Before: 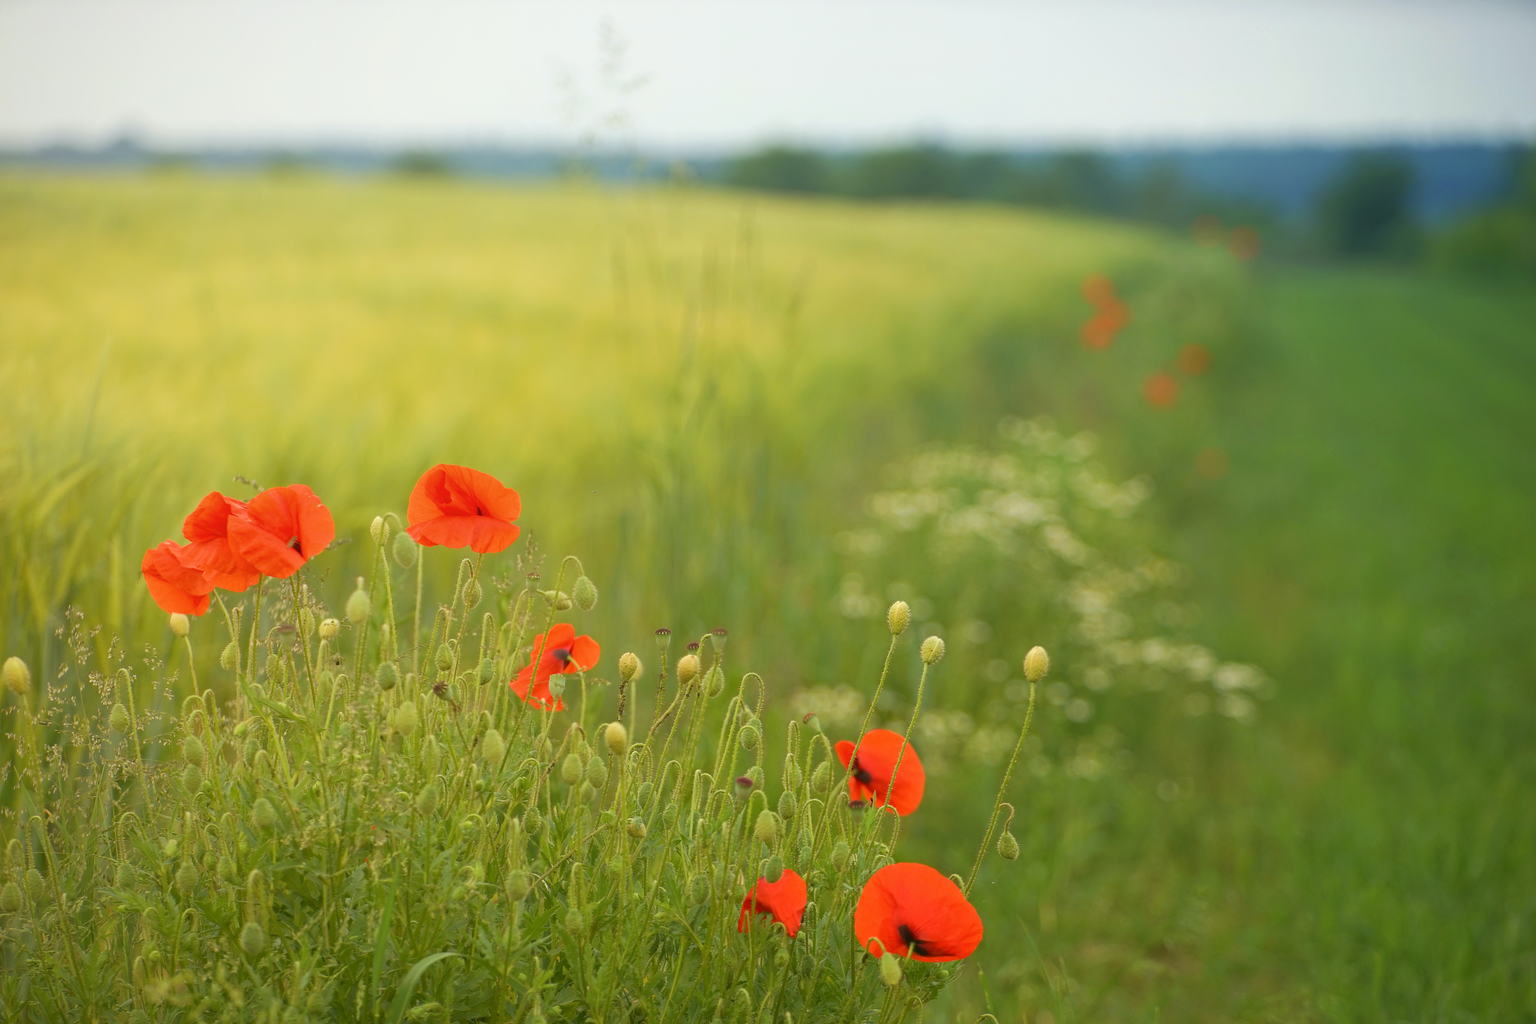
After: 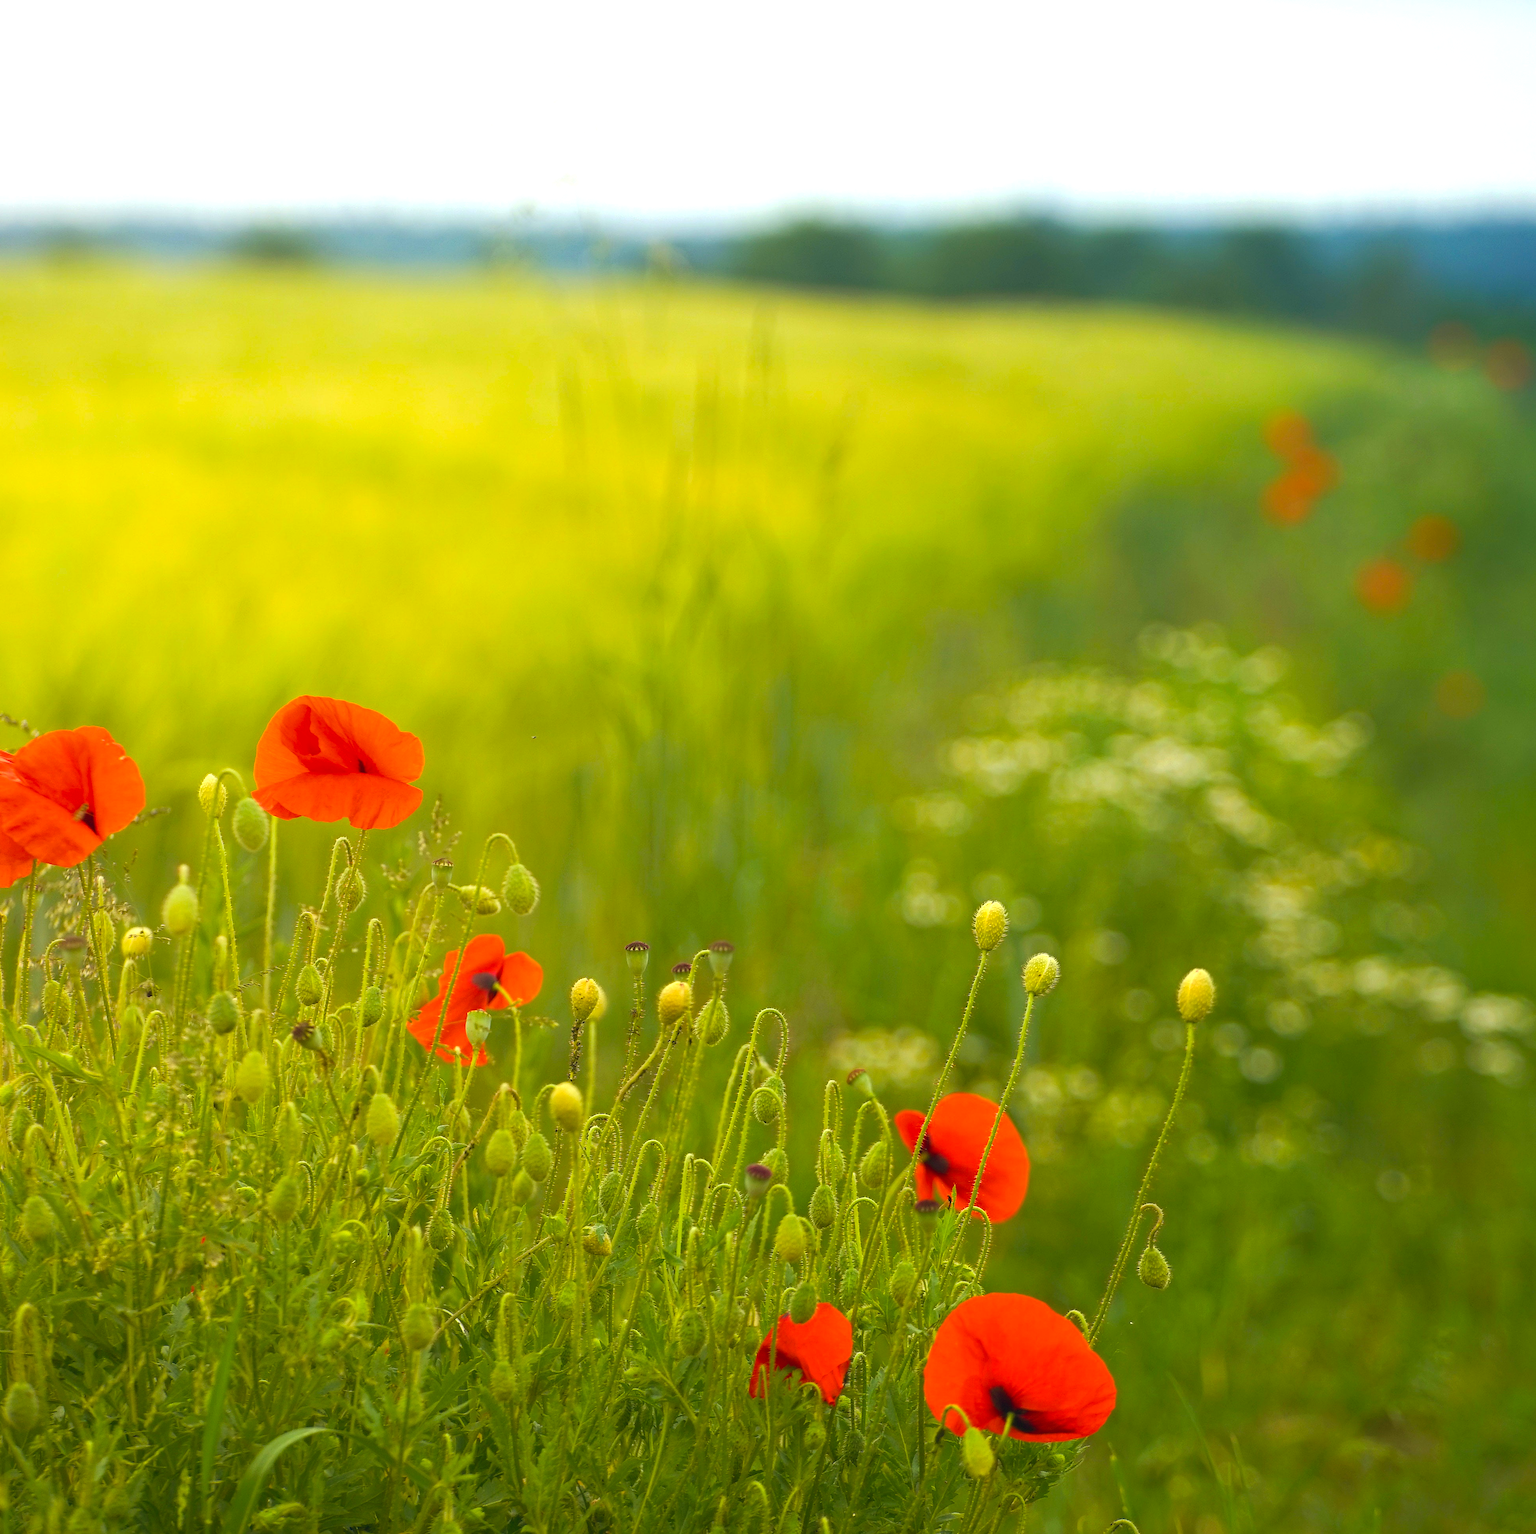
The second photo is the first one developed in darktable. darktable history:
crop and rotate: left 15.51%, right 17.741%
color balance rgb: power › hue 329.69°, global offset › chroma 0.099%, global offset › hue 253.98°, perceptual saturation grading › global saturation 25.082%, perceptual brilliance grading › global brilliance 14.823%, perceptual brilliance grading › shadows -34.402%, global vibrance 20%
